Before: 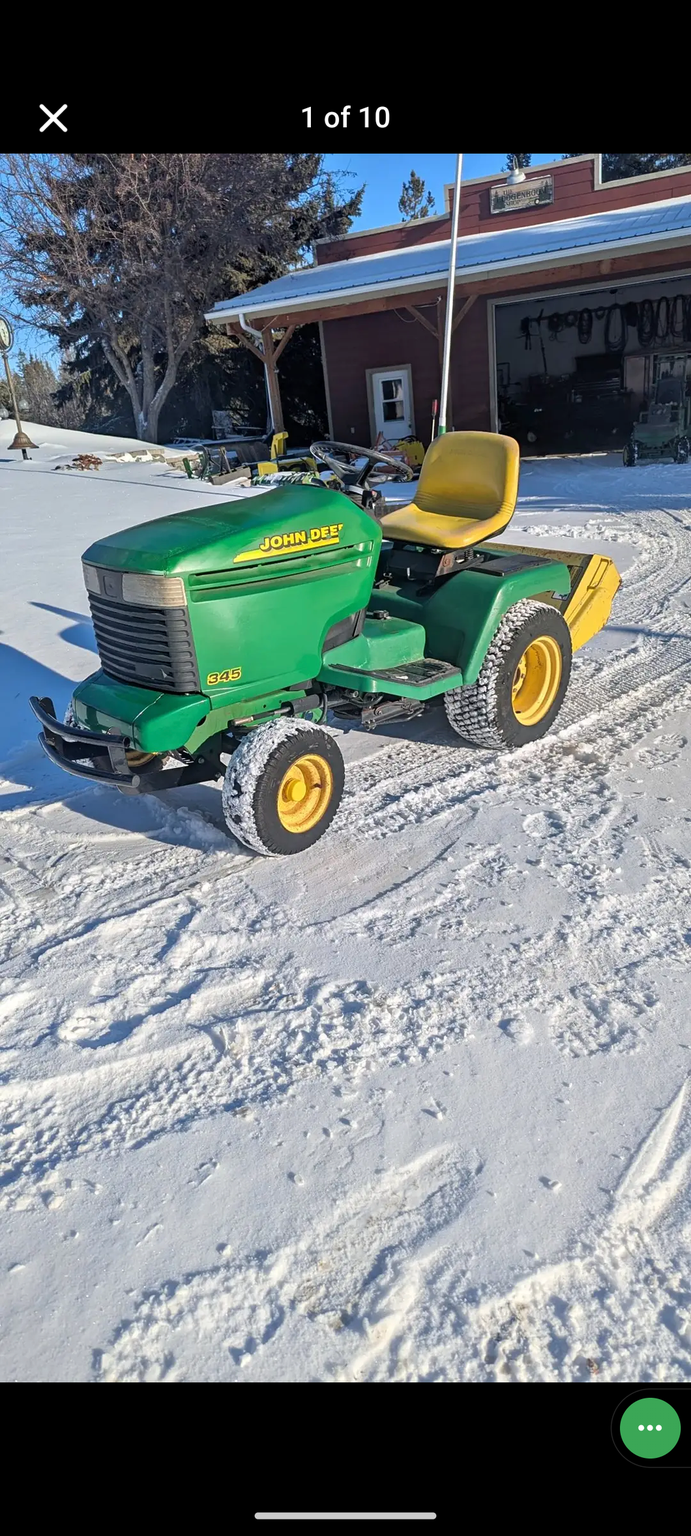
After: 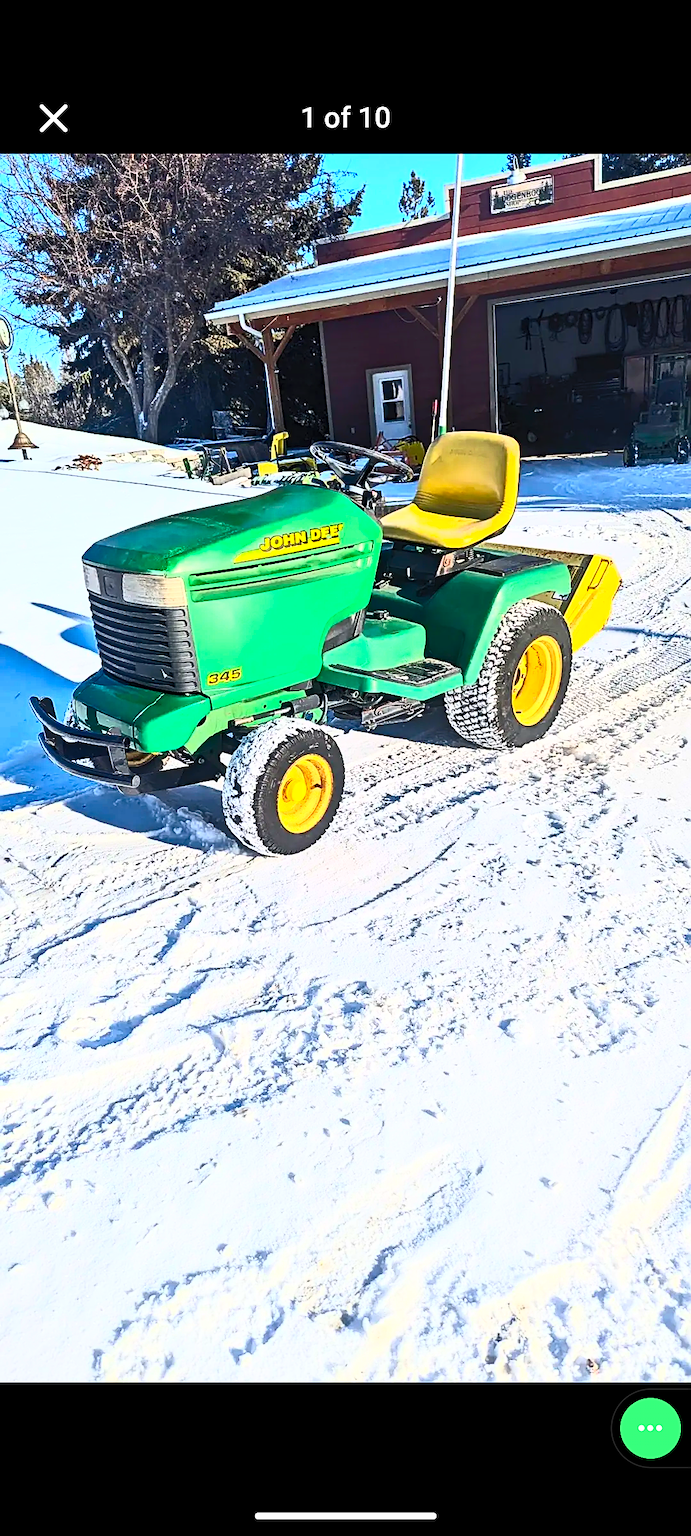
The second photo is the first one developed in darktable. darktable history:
sharpen: on, module defaults
contrast brightness saturation: contrast 0.83, brightness 0.59, saturation 0.59
